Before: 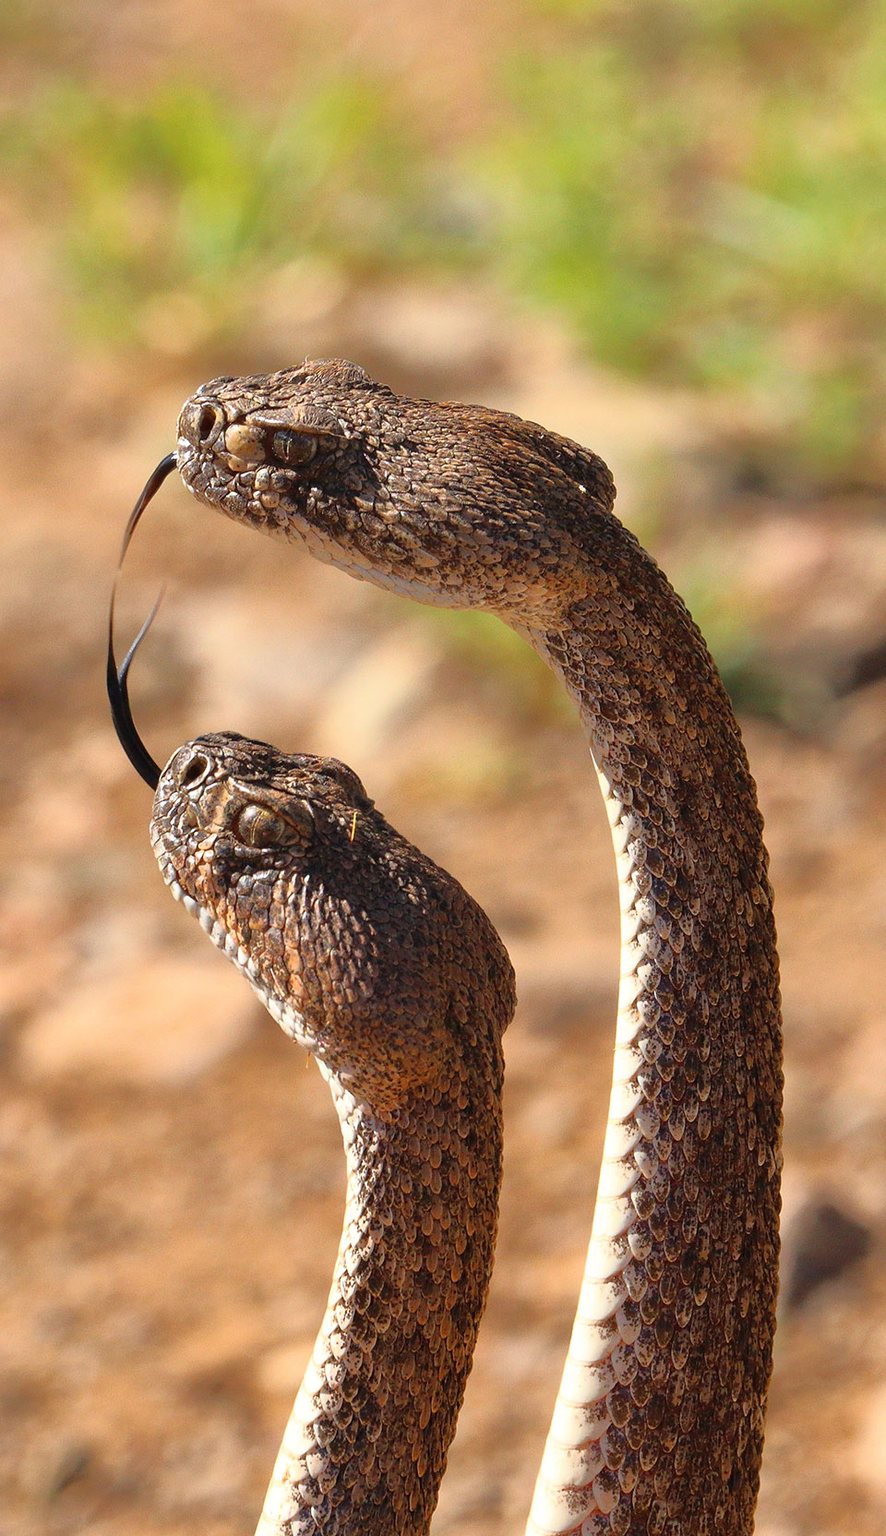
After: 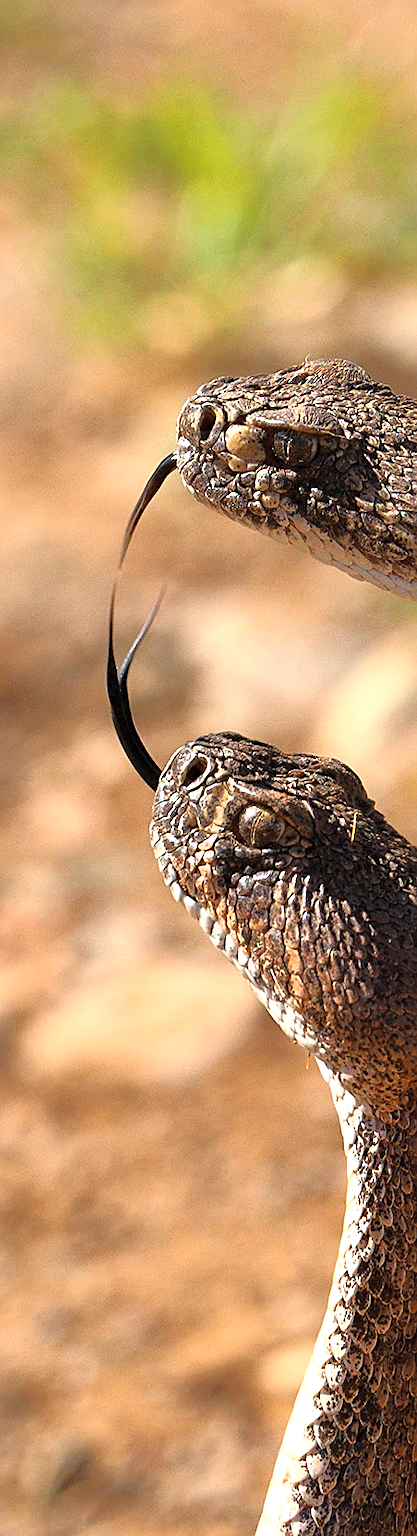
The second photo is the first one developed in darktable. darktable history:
levels: levels [0.031, 0.5, 0.969]
crop and rotate: left 0.058%, top 0%, right 52.832%
sharpen: on, module defaults
color balance rgb: perceptual saturation grading › global saturation 0.619%, perceptual brilliance grading › highlights 10.083%, perceptual brilliance grading › shadows -4.775%, saturation formula JzAzBz (2021)
